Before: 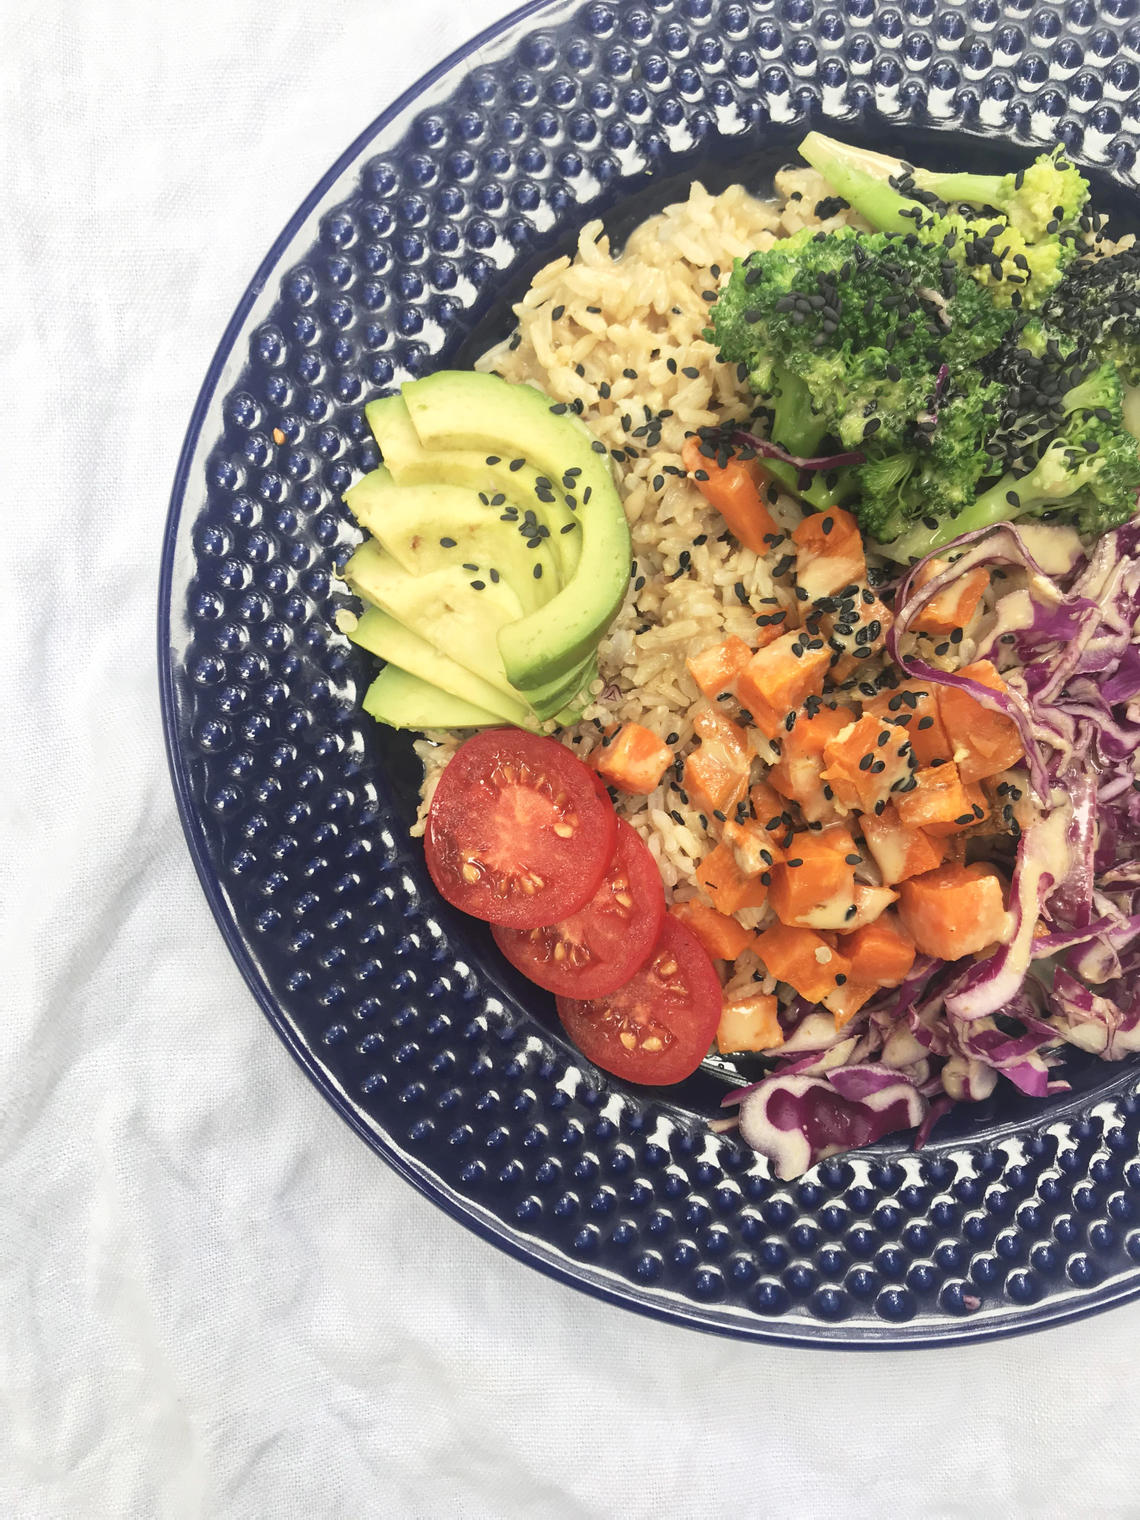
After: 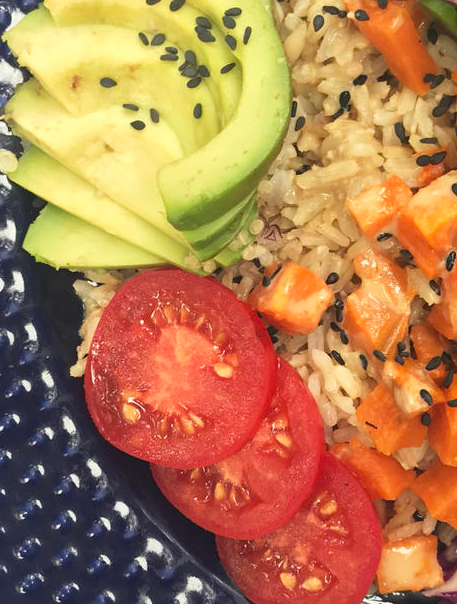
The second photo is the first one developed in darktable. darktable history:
crop: left 29.844%, top 30.309%, right 30.034%, bottom 29.948%
